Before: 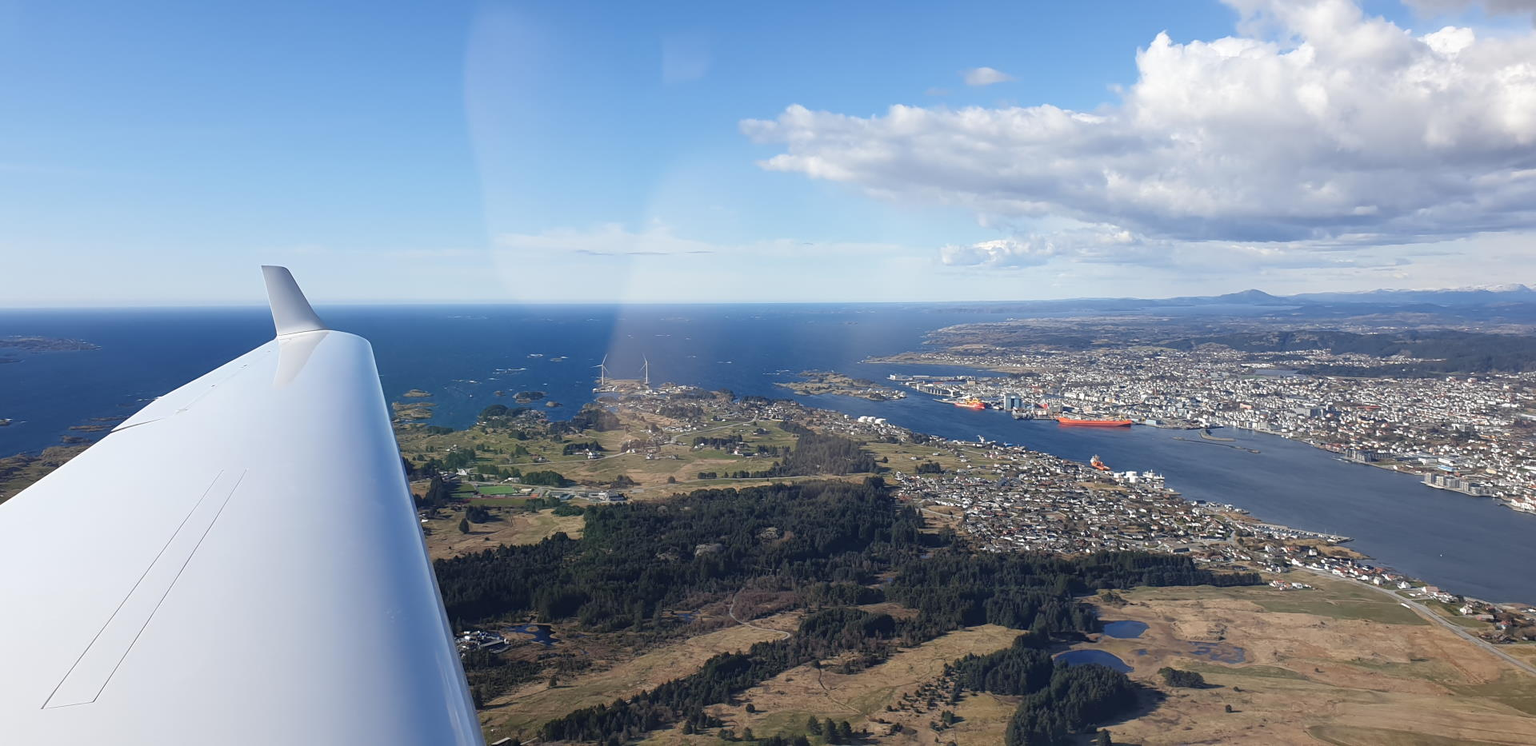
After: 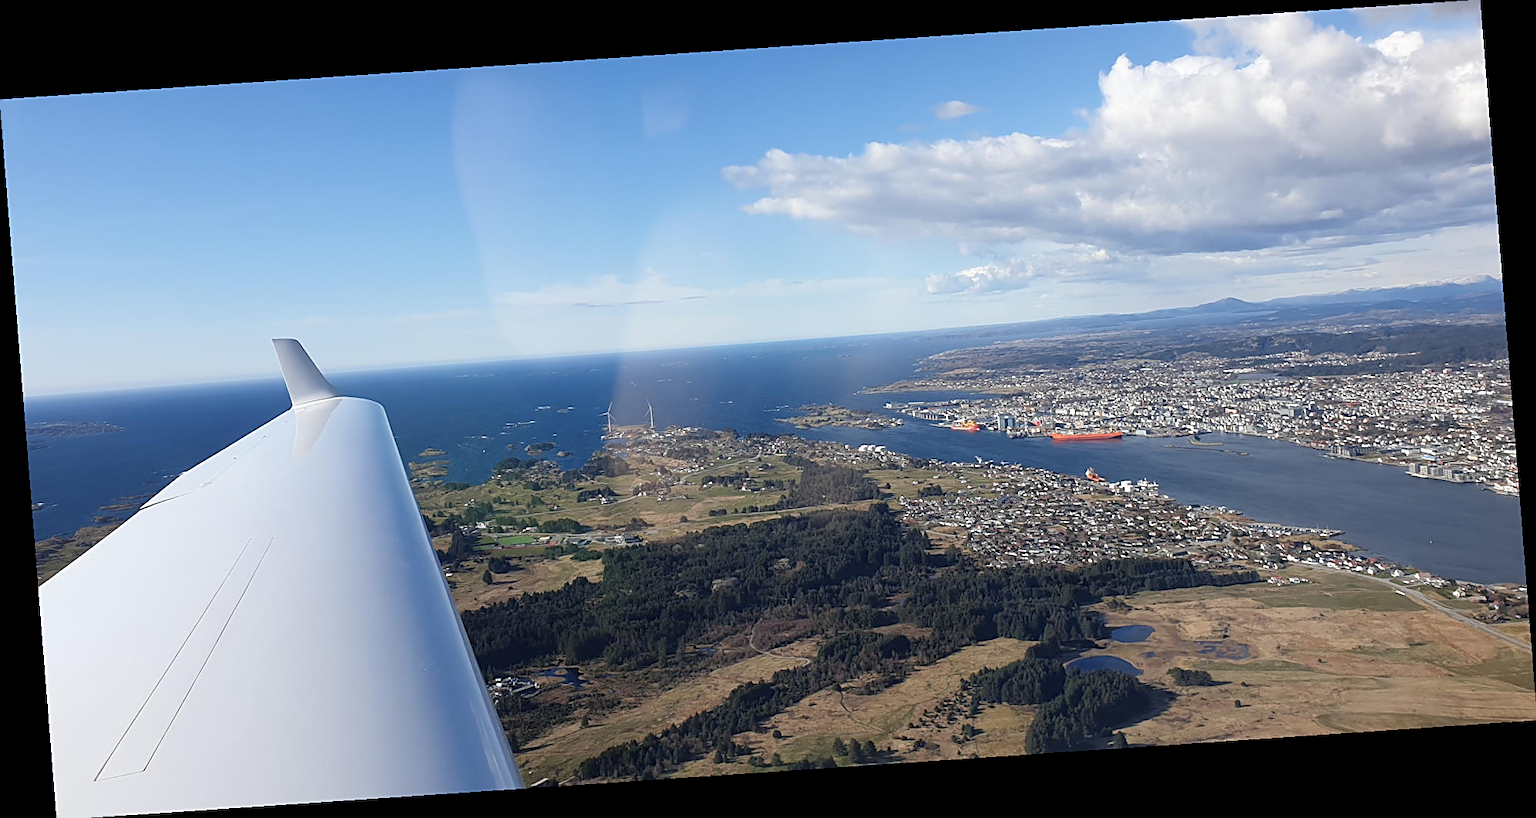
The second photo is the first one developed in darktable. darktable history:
exposure: black level correction 0.002, compensate highlight preservation false
rotate and perspective: rotation -4.2°, shear 0.006, automatic cropping off
sharpen: on, module defaults
